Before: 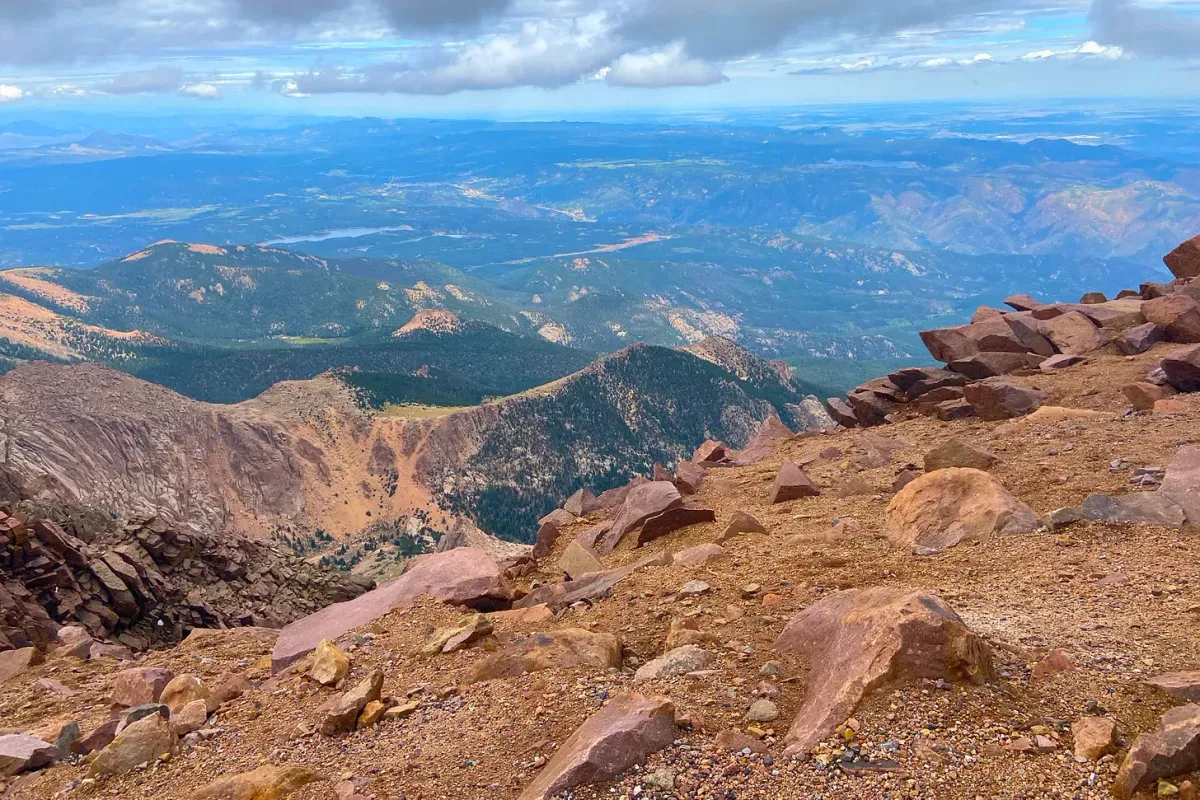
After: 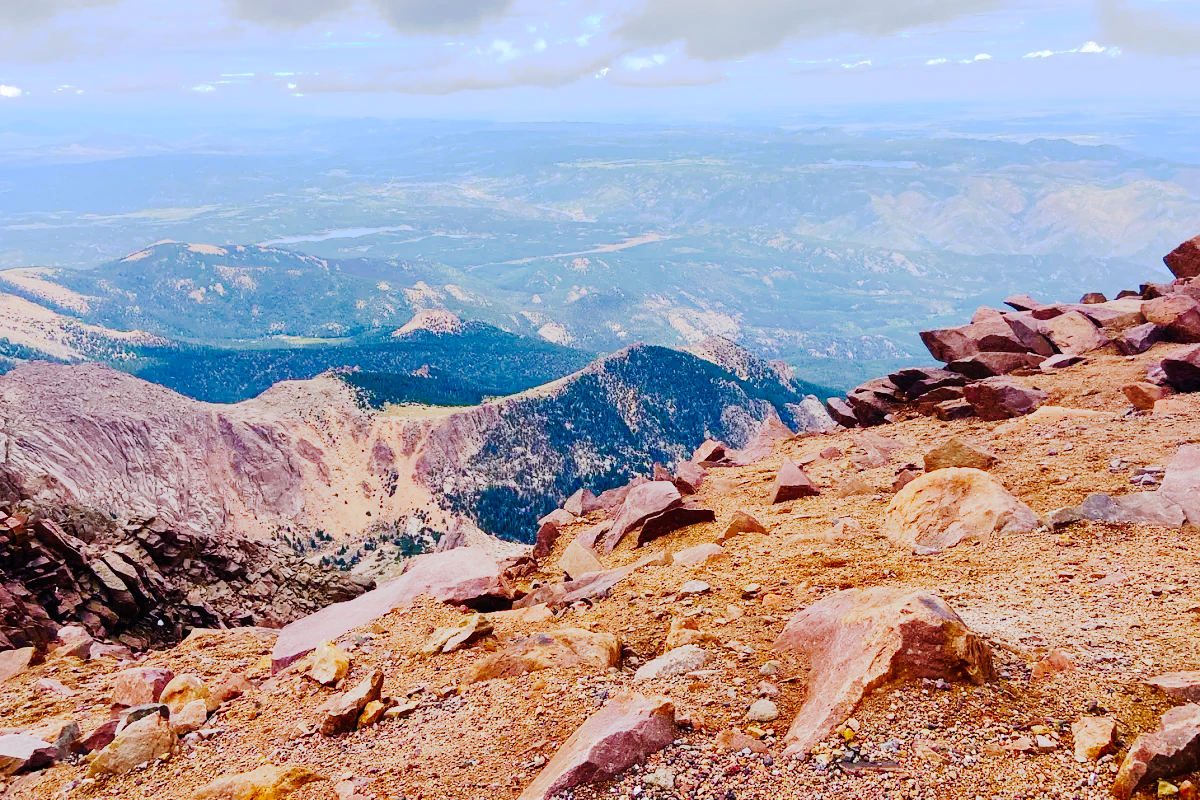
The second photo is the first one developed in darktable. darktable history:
tone equalizer: on, module defaults
tone curve: curves: ch0 [(0, 0) (0.003, 0.001) (0.011, 0.005) (0.025, 0.009) (0.044, 0.014) (0.069, 0.019) (0.1, 0.028) (0.136, 0.039) (0.177, 0.073) (0.224, 0.134) (0.277, 0.218) (0.335, 0.343) (0.399, 0.488) (0.468, 0.608) (0.543, 0.699) (0.623, 0.773) (0.709, 0.819) (0.801, 0.852) (0.898, 0.874) (1, 1)], preserve colors none
white balance: red 1.004, blue 1.096
